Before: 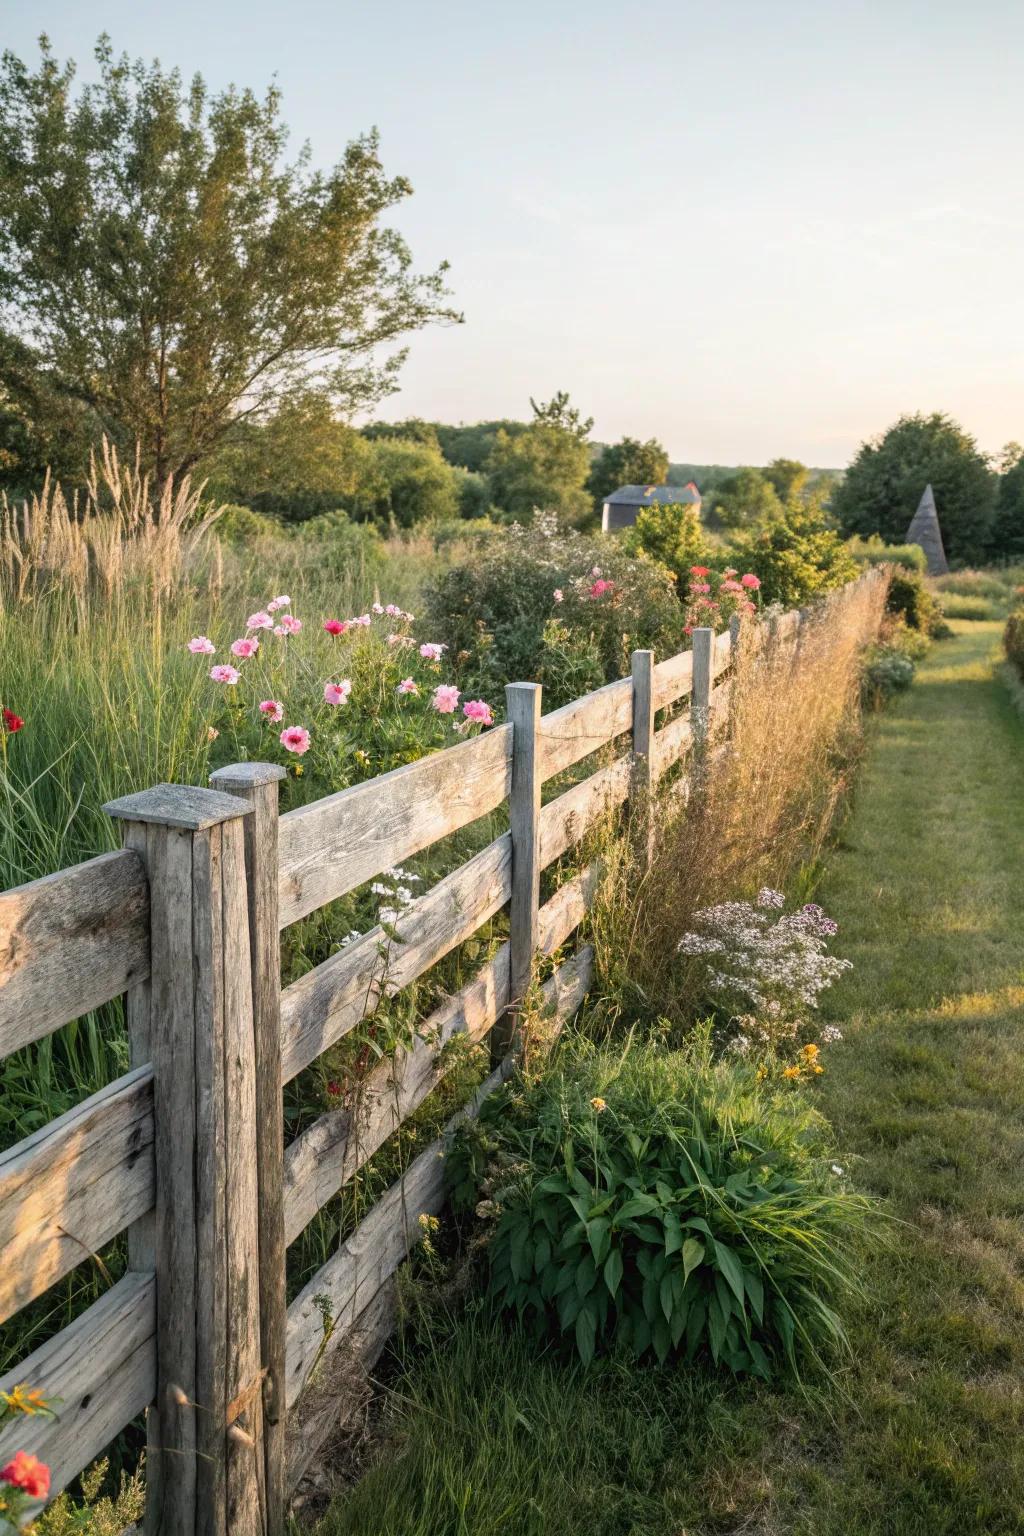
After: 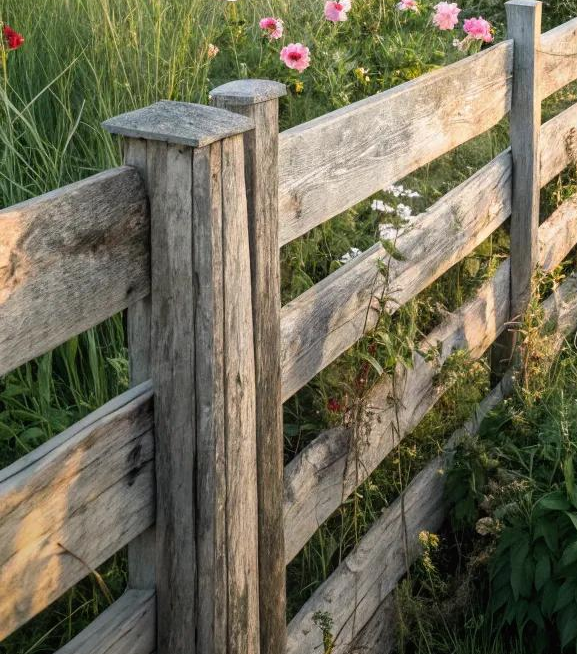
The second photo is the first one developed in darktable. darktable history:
graduated density: rotation -180°, offset 27.42
crop: top 44.483%, right 43.593%, bottom 12.892%
